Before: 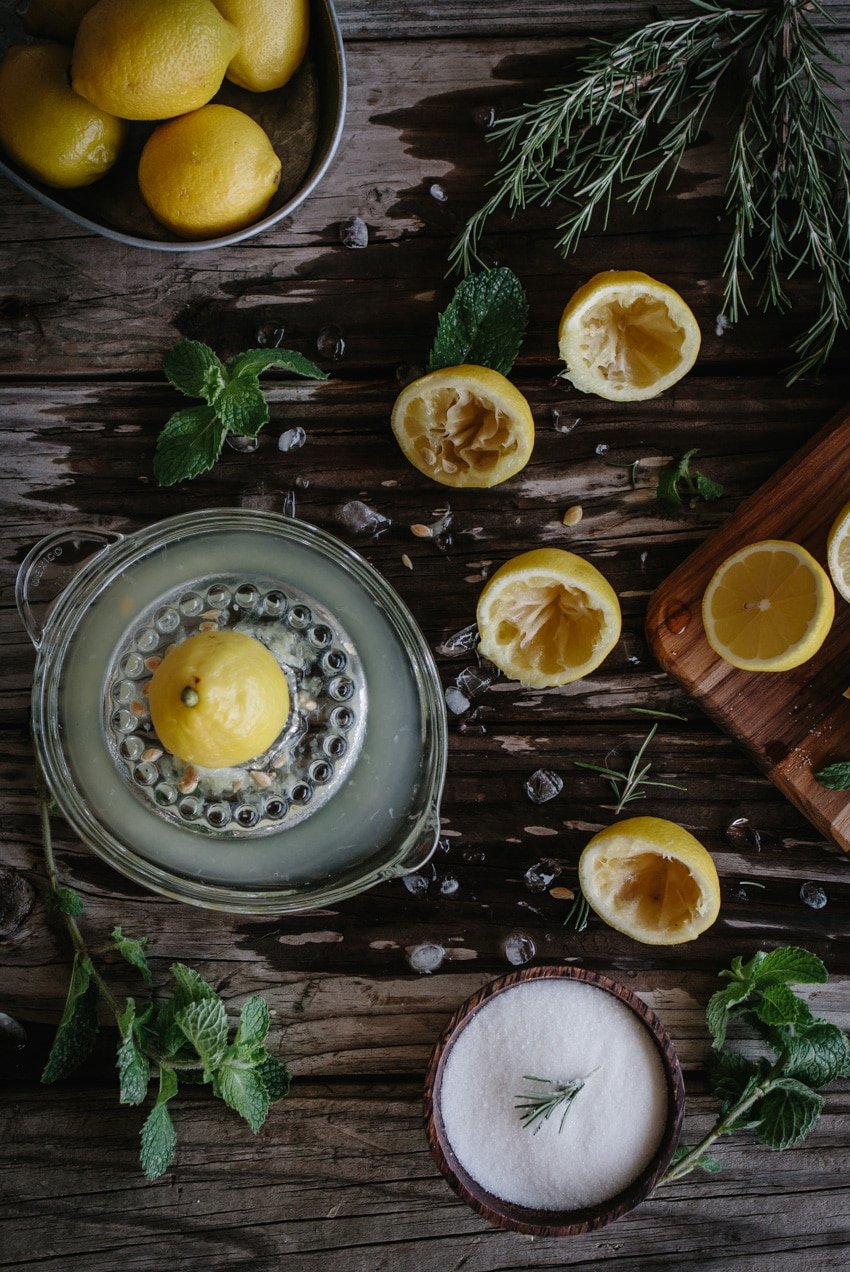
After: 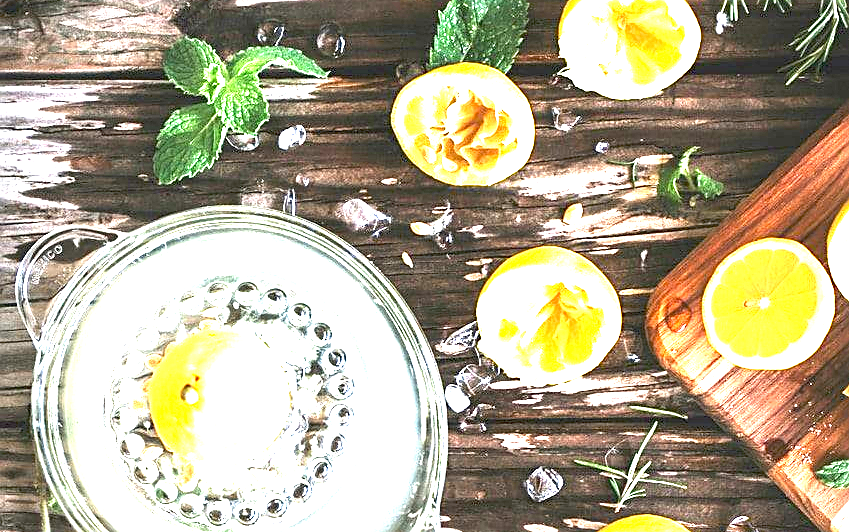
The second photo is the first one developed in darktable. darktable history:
crop and rotate: top 23.84%, bottom 34.294%
sharpen: on, module defaults
exposure: black level correction 0, exposure 4 EV, compensate exposure bias true, compensate highlight preservation false
